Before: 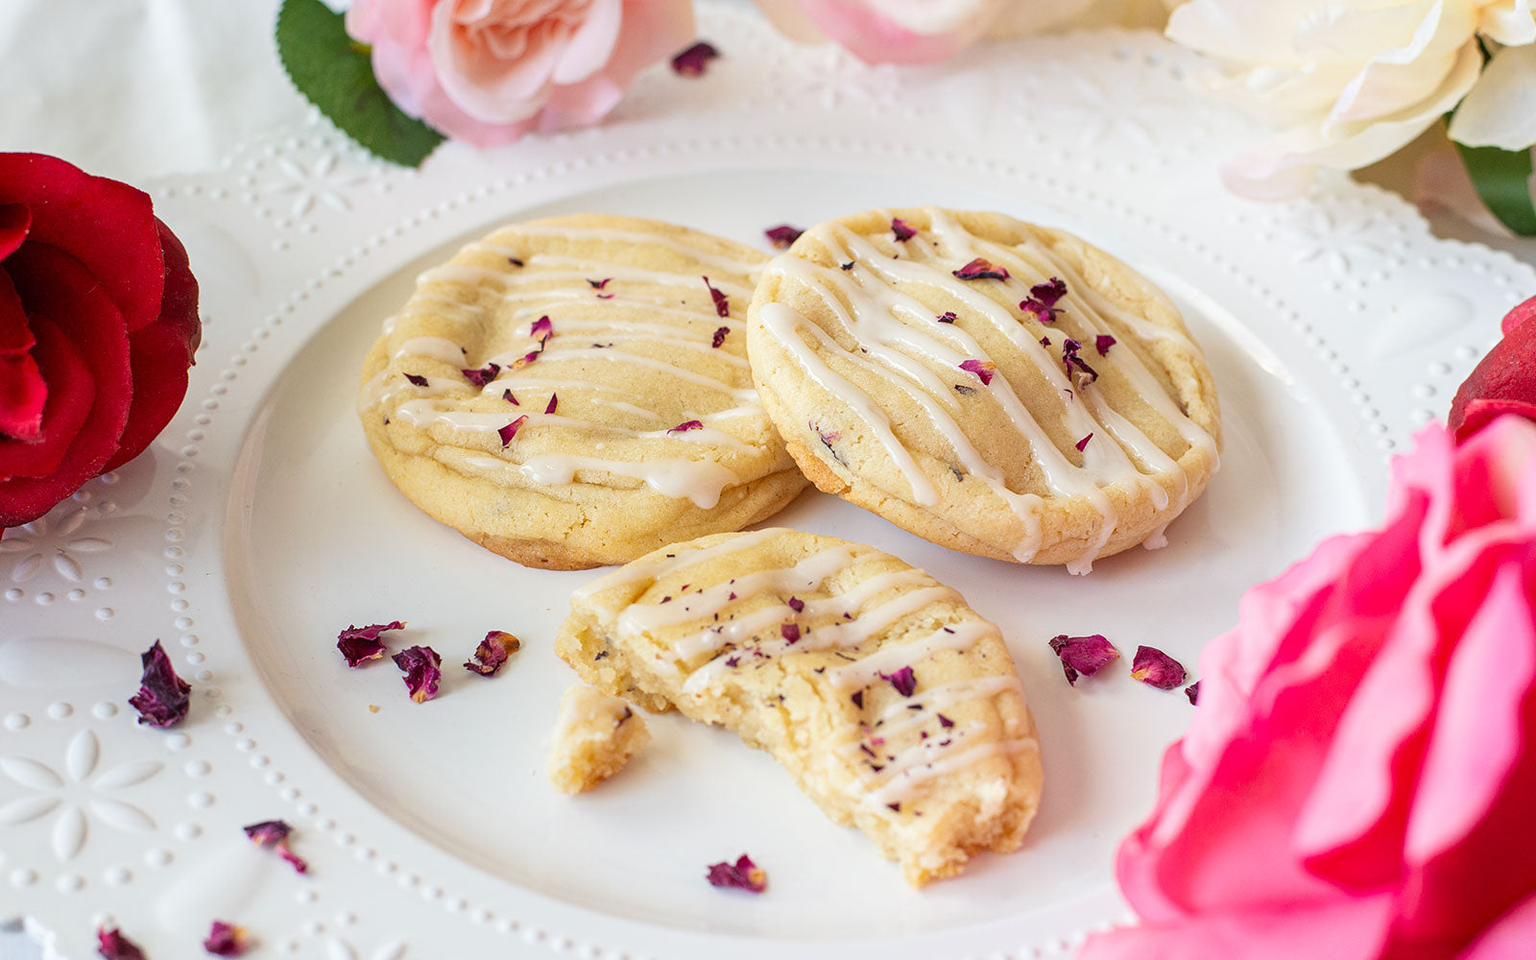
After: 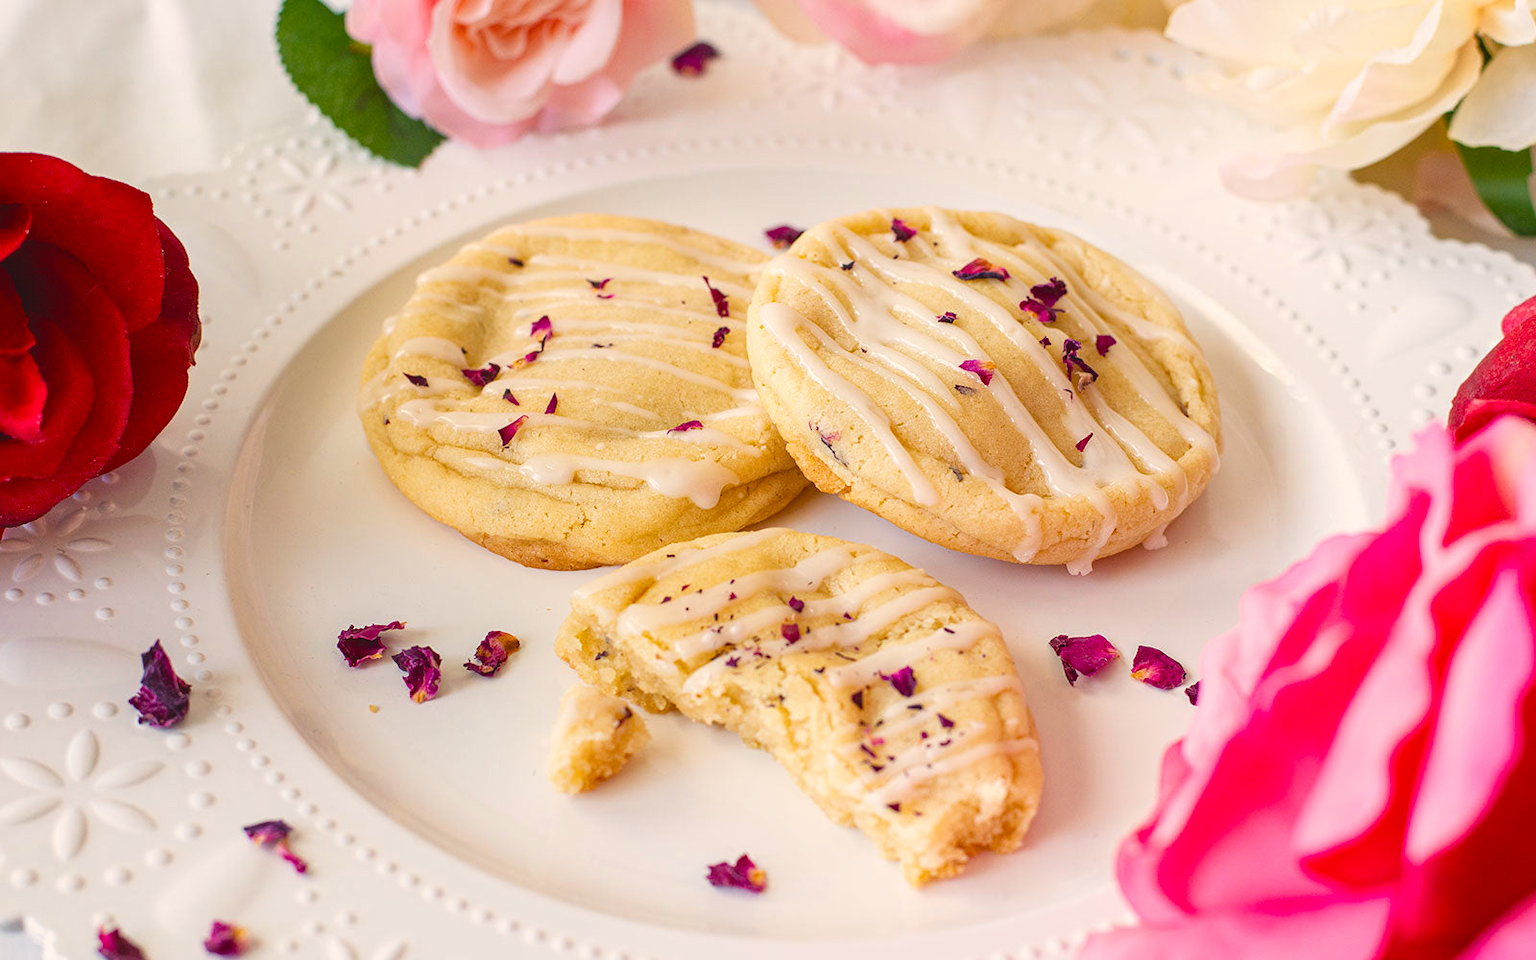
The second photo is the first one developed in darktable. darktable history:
white balance: emerald 1
color balance rgb: shadows lift › chroma 2%, shadows lift › hue 247.2°, power › chroma 0.3%, power › hue 25.2°, highlights gain › chroma 3%, highlights gain › hue 60°, global offset › luminance 0.75%, perceptual saturation grading › global saturation 20%, perceptual saturation grading › highlights -20%, perceptual saturation grading › shadows 30%, global vibrance 20%
